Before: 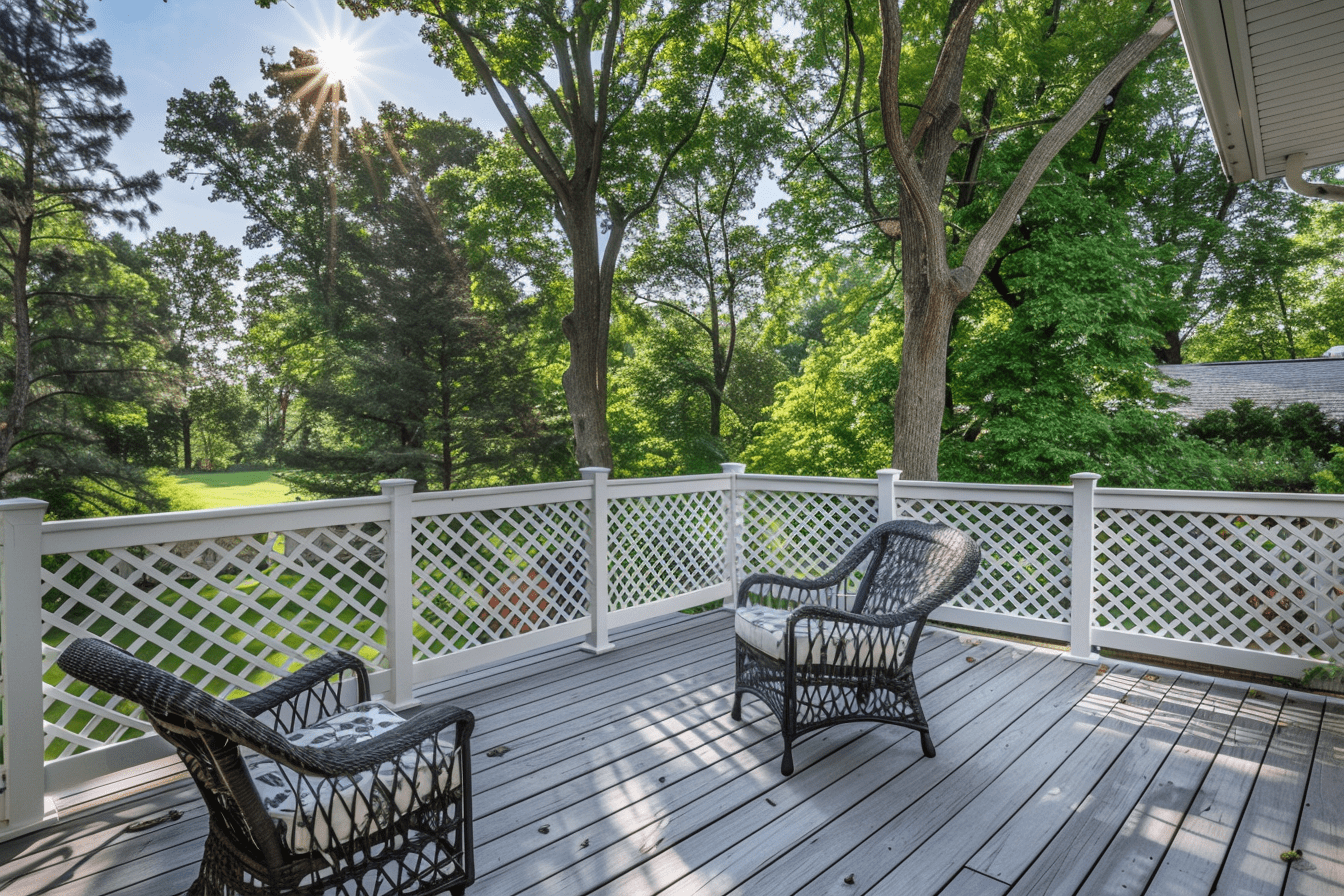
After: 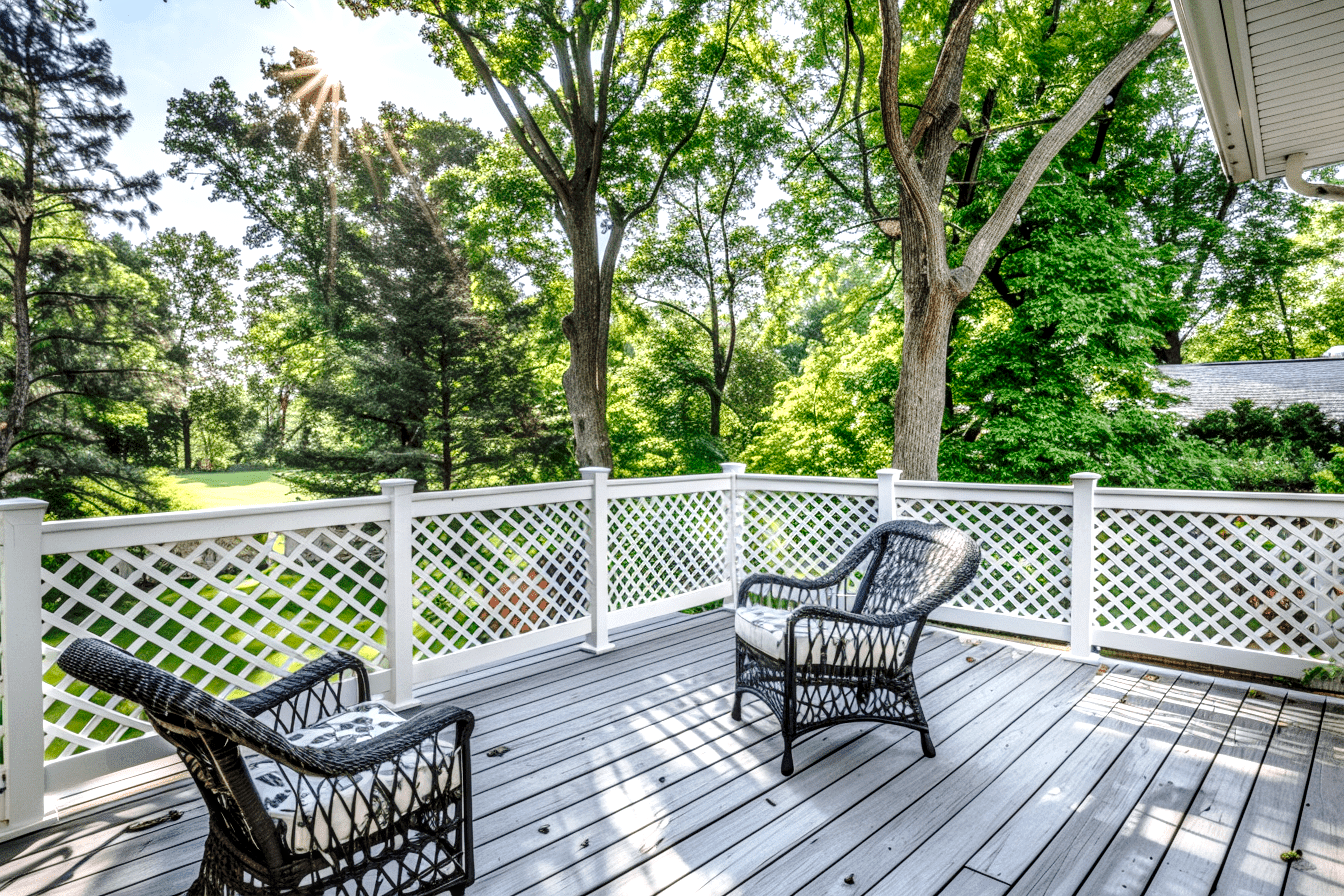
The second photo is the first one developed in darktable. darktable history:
exposure: black level correction 0, exposure 0.5 EV, compensate exposure bias true, compensate highlight preservation false
local contrast: detail 144%
tone curve: curves: ch0 [(0, 0) (0.003, 0.03) (0.011, 0.032) (0.025, 0.035) (0.044, 0.038) (0.069, 0.041) (0.1, 0.058) (0.136, 0.091) (0.177, 0.133) (0.224, 0.181) (0.277, 0.268) (0.335, 0.363) (0.399, 0.461) (0.468, 0.554) (0.543, 0.633) (0.623, 0.709) (0.709, 0.784) (0.801, 0.869) (0.898, 0.938) (1, 1)], preserve colors none
